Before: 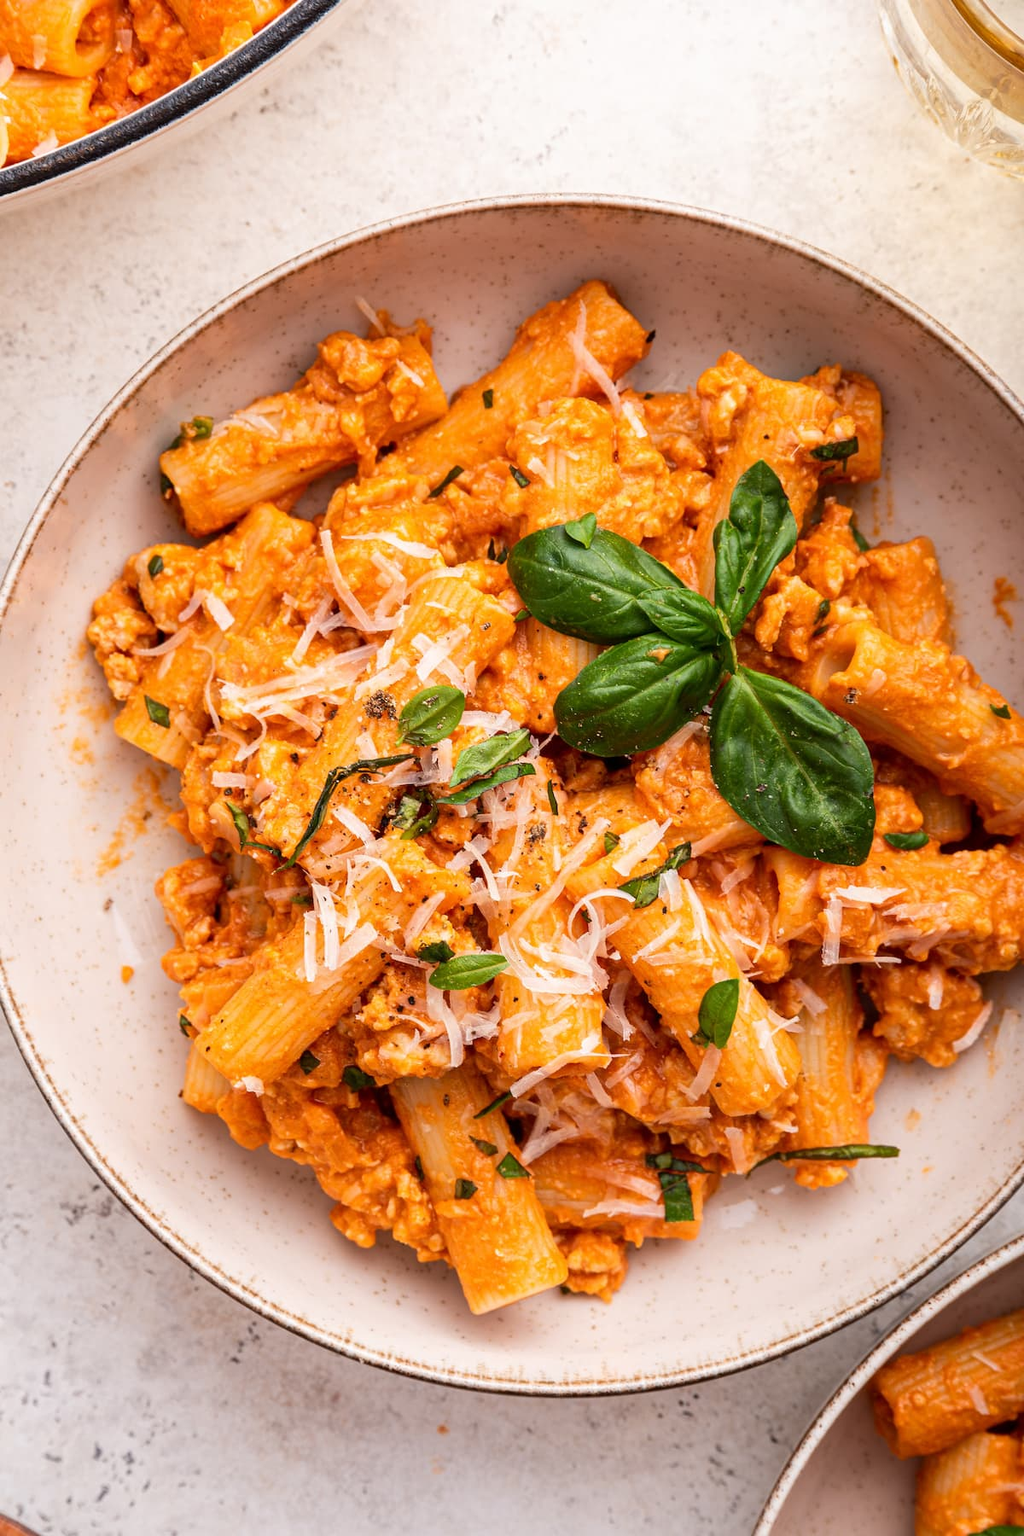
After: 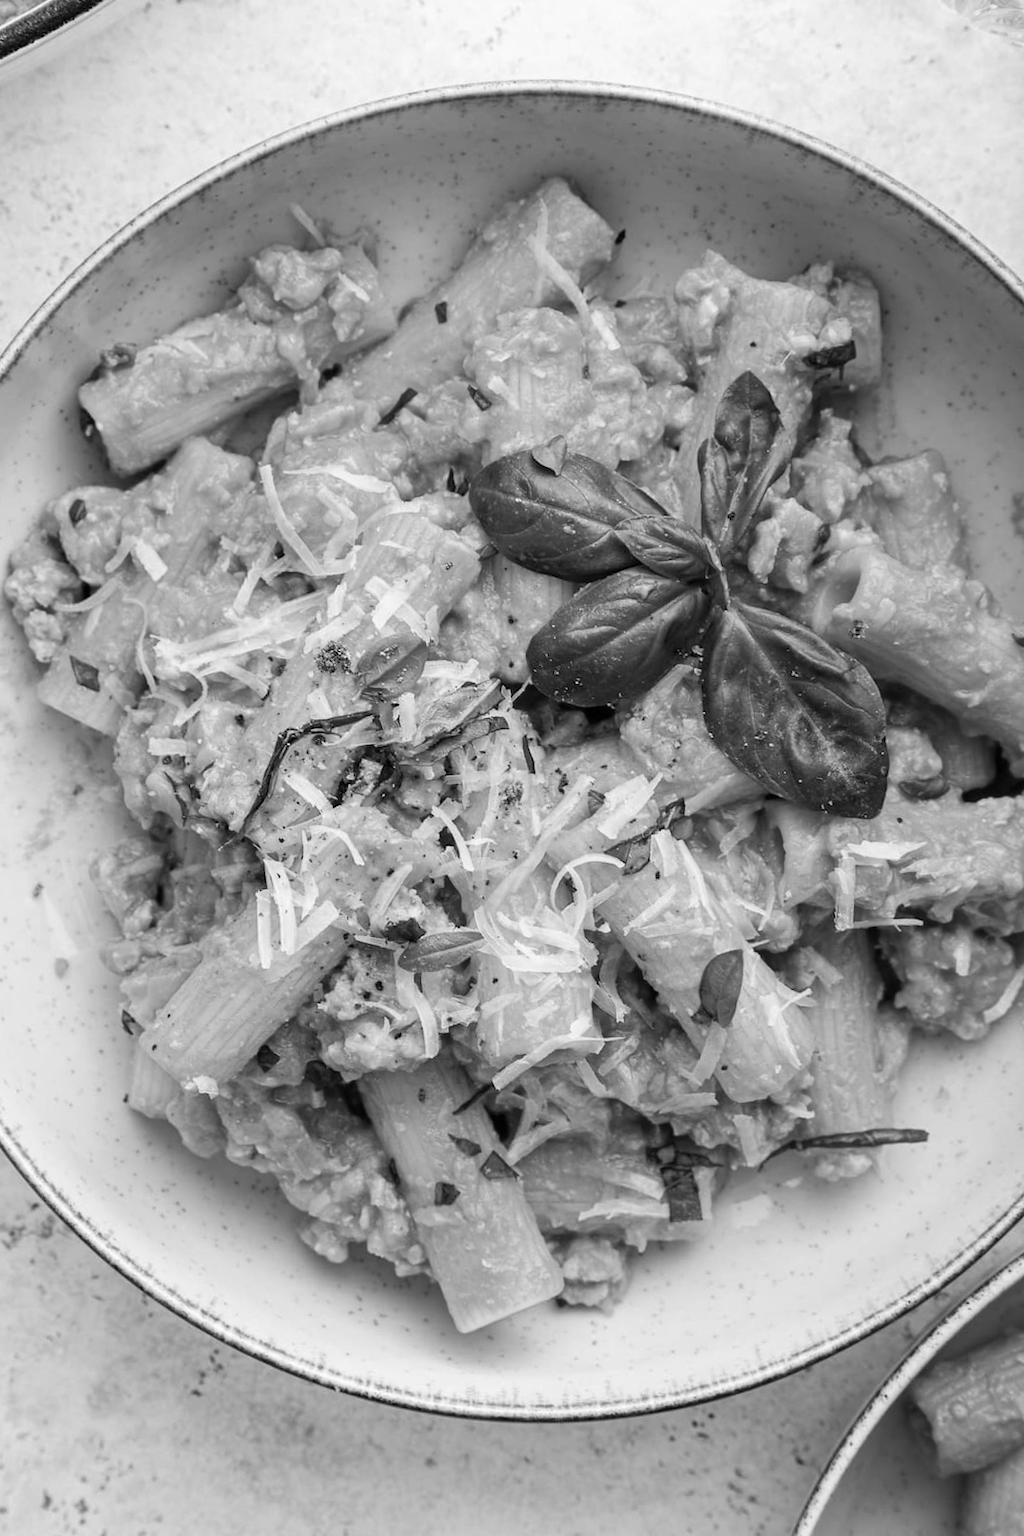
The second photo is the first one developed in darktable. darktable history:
tone equalizer: on, module defaults
monochrome: on, module defaults
crop and rotate: angle 1.96°, left 5.673%, top 5.673%
